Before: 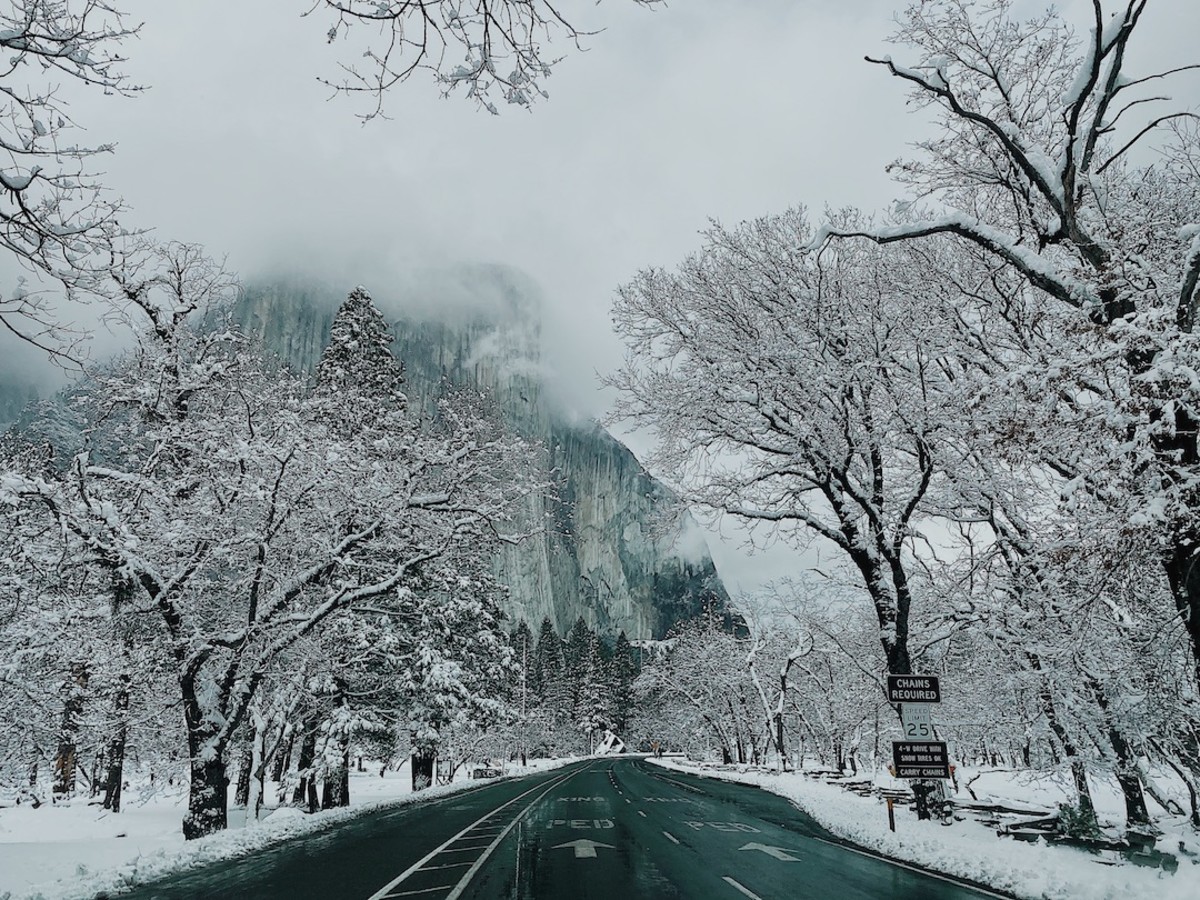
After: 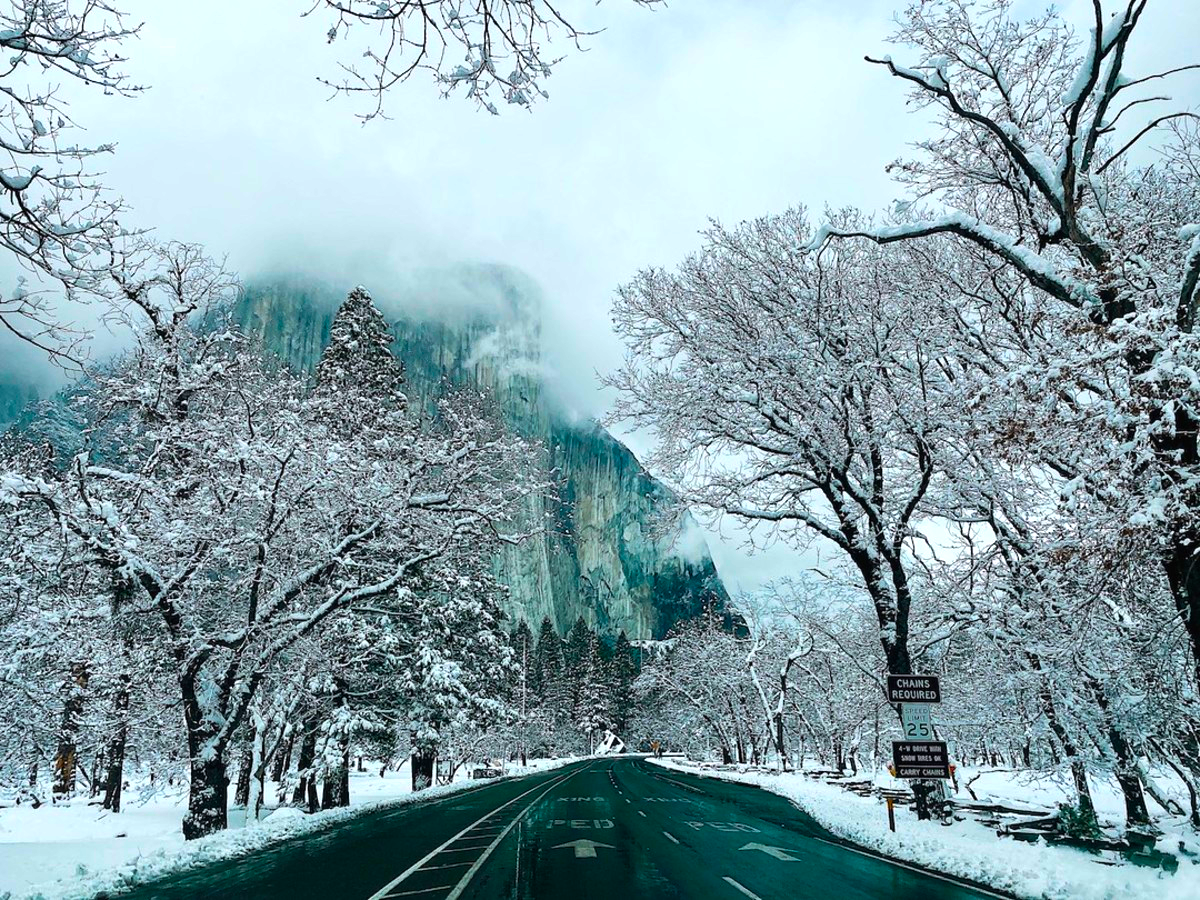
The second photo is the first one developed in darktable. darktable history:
white balance: emerald 1
color balance rgb: linear chroma grading › shadows -40%, linear chroma grading › highlights 40%, linear chroma grading › global chroma 45%, linear chroma grading › mid-tones -30%, perceptual saturation grading › global saturation 55%, perceptual saturation grading › highlights -50%, perceptual saturation grading › mid-tones 40%, perceptual saturation grading › shadows 30%, perceptual brilliance grading › global brilliance 20%, perceptual brilliance grading › shadows -40%, global vibrance 35%
